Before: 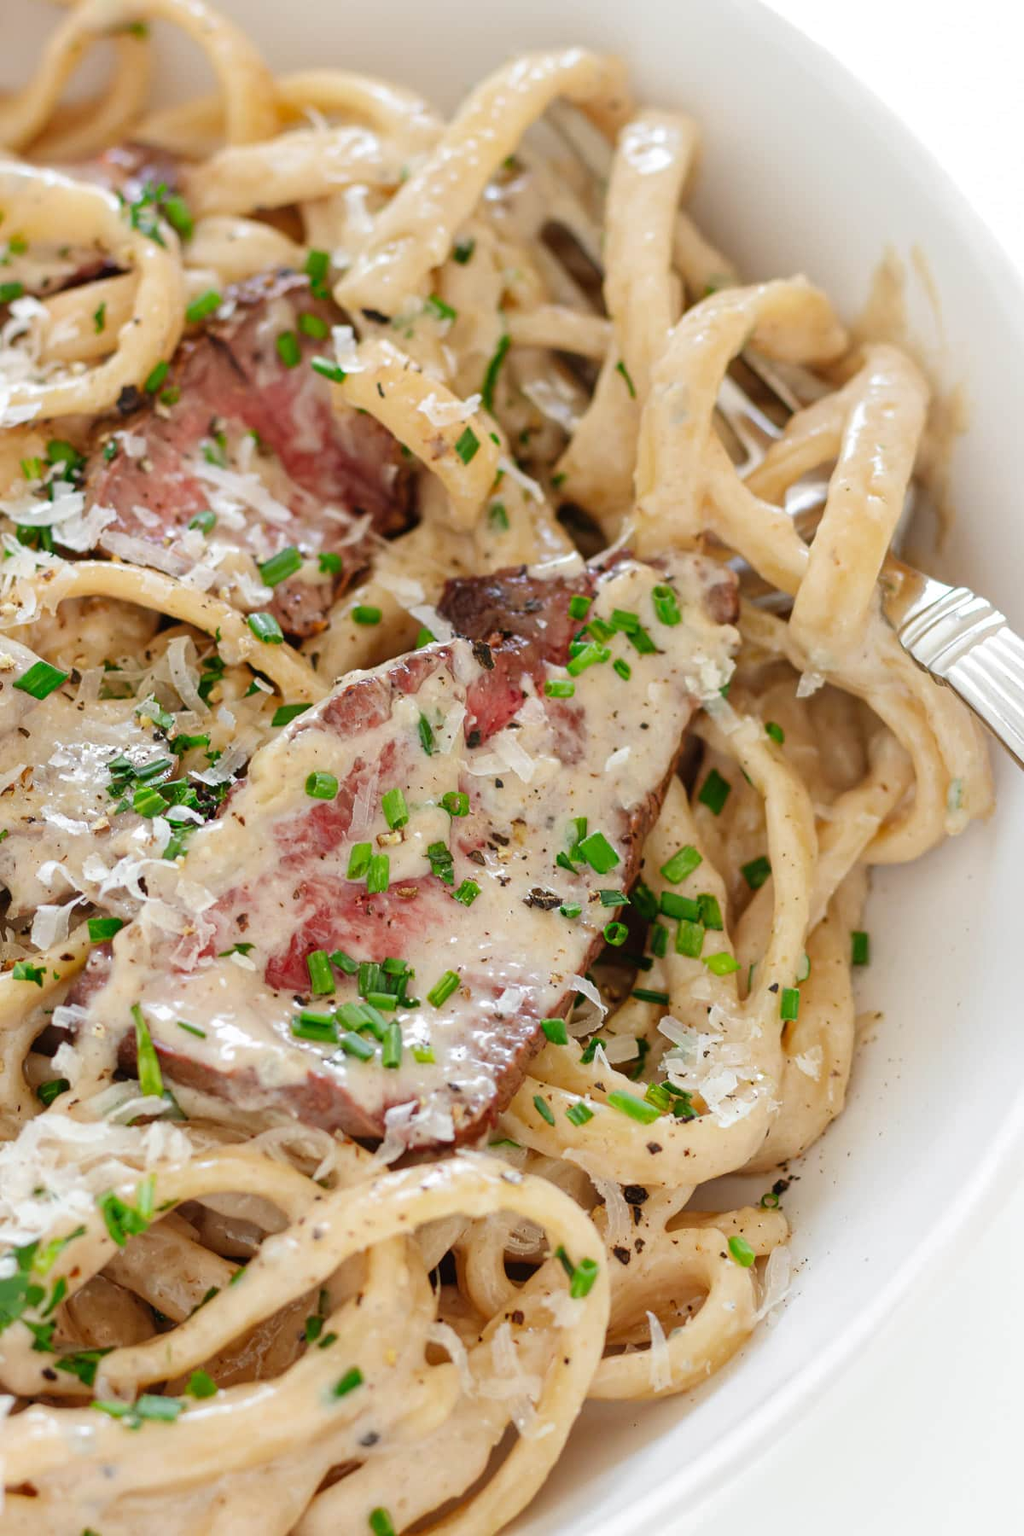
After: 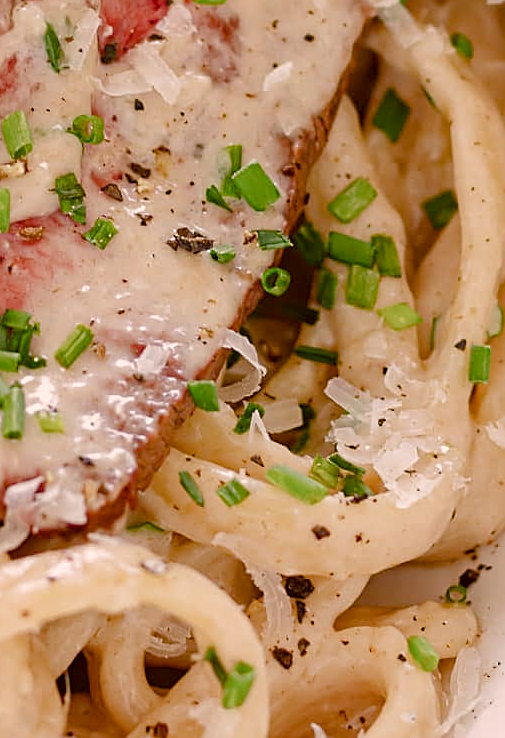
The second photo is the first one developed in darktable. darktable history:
sharpen: on, module defaults
color balance rgb: shadows lift › chroma 1%, shadows lift › hue 113°, highlights gain › chroma 0.2%, highlights gain › hue 333°, perceptual saturation grading › global saturation 20%, perceptual saturation grading › highlights -50%, perceptual saturation grading › shadows 25%, contrast -10%
haze removal: compatibility mode true, adaptive false
crop: left 37.221%, top 45.169%, right 20.63%, bottom 13.777%
local contrast: mode bilateral grid, contrast 100, coarseness 100, detail 94%, midtone range 0.2
levels: mode automatic, black 0.023%, white 99.97%, levels [0.062, 0.494, 0.925]
color correction: highlights a* 10.21, highlights b* 9.79, shadows a* 8.61, shadows b* 7.88, saturation 0.8
